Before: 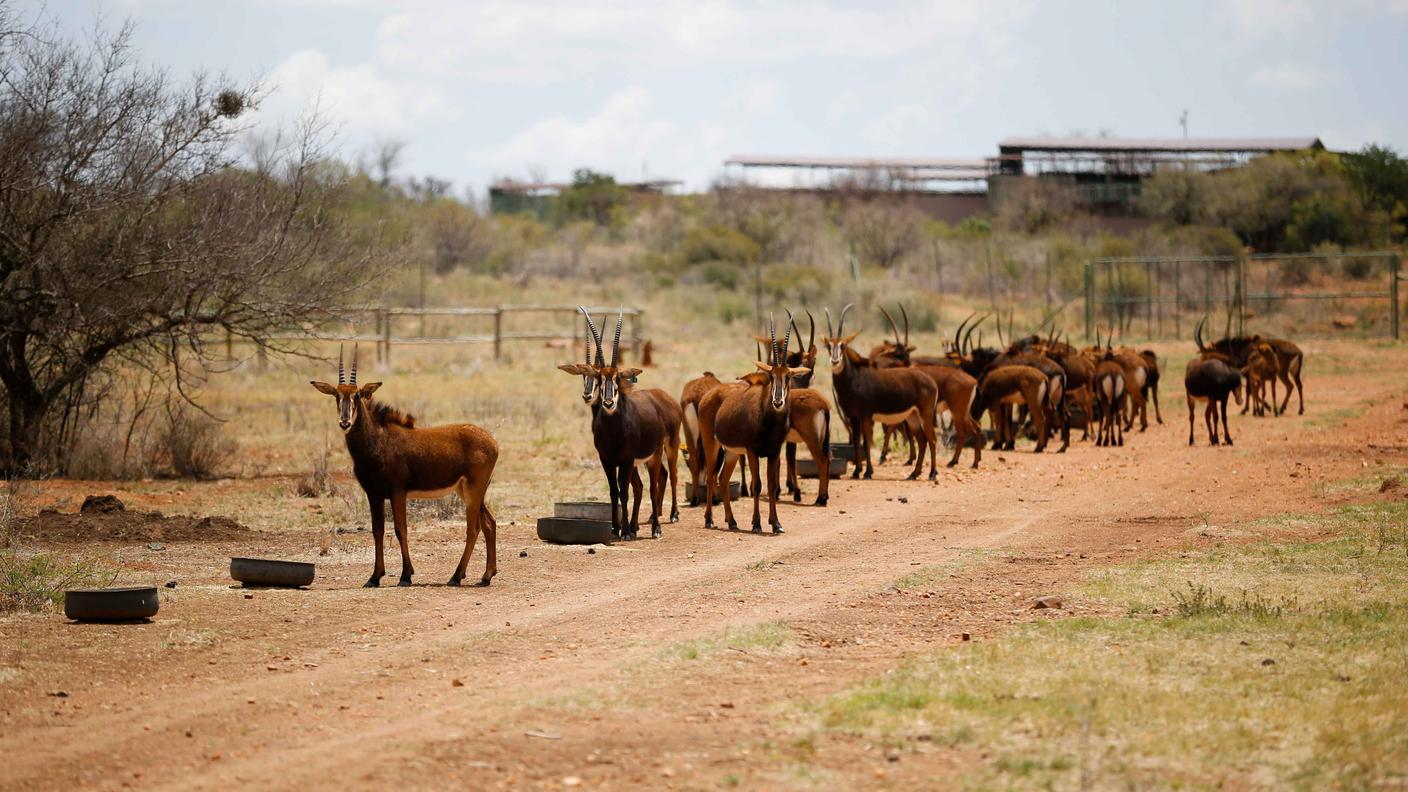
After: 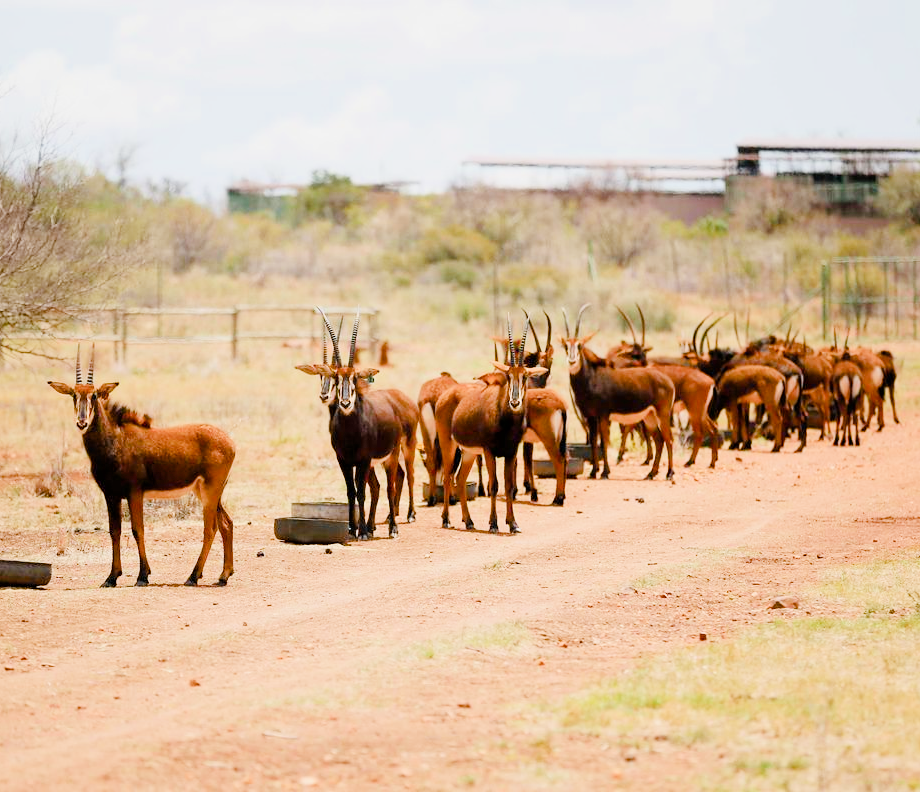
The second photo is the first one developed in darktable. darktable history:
filmic rgb: black relative exposure -6.94 EV, white relative exposure 5.63 EV, threshold 5.99 EV, hardness 2.84, enable highlight reconstruction true
color balance rgb: linear chroma grading › mid-tones 7.783%, perceptual saturation grading › global saturation 20%, perceptual saturation grading › highlights -24.761%, perceptual saturation grading › shadows 25.682%, global vibrance 11.092%
exposure: black level correction 0, exposure 1.757 EV, compensate highlight preservation false
crop and rotate: left 18.741%, right 15.892%
